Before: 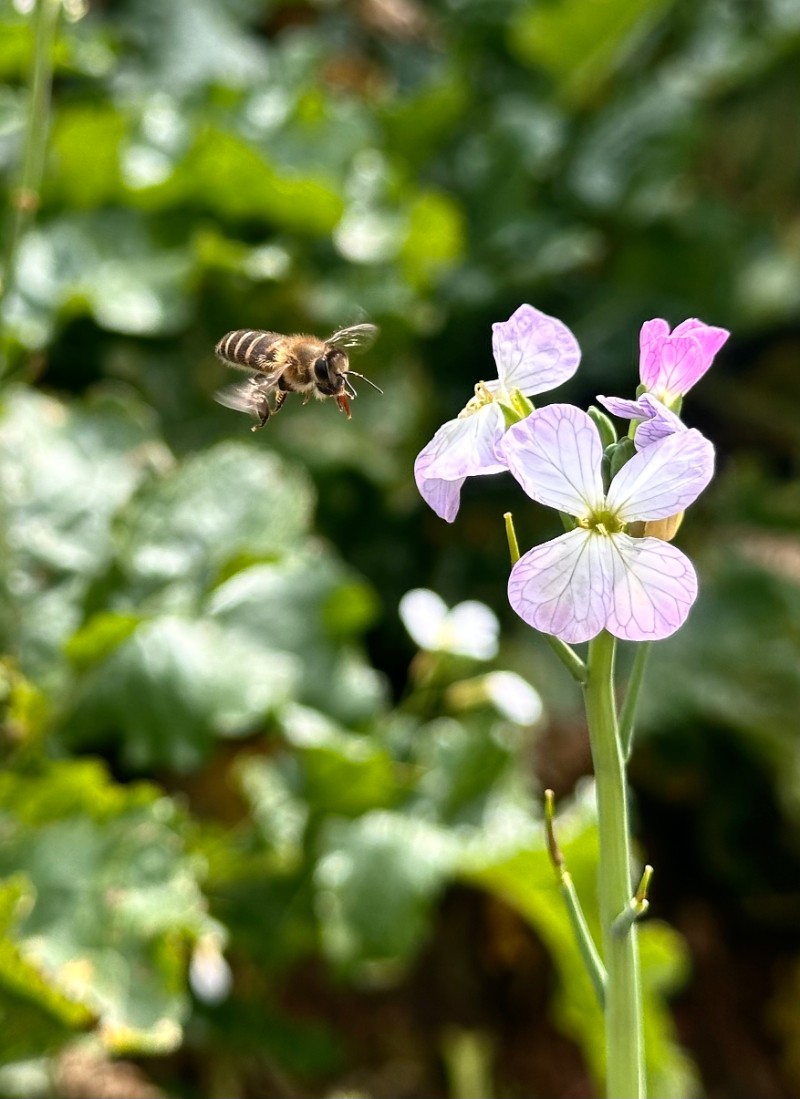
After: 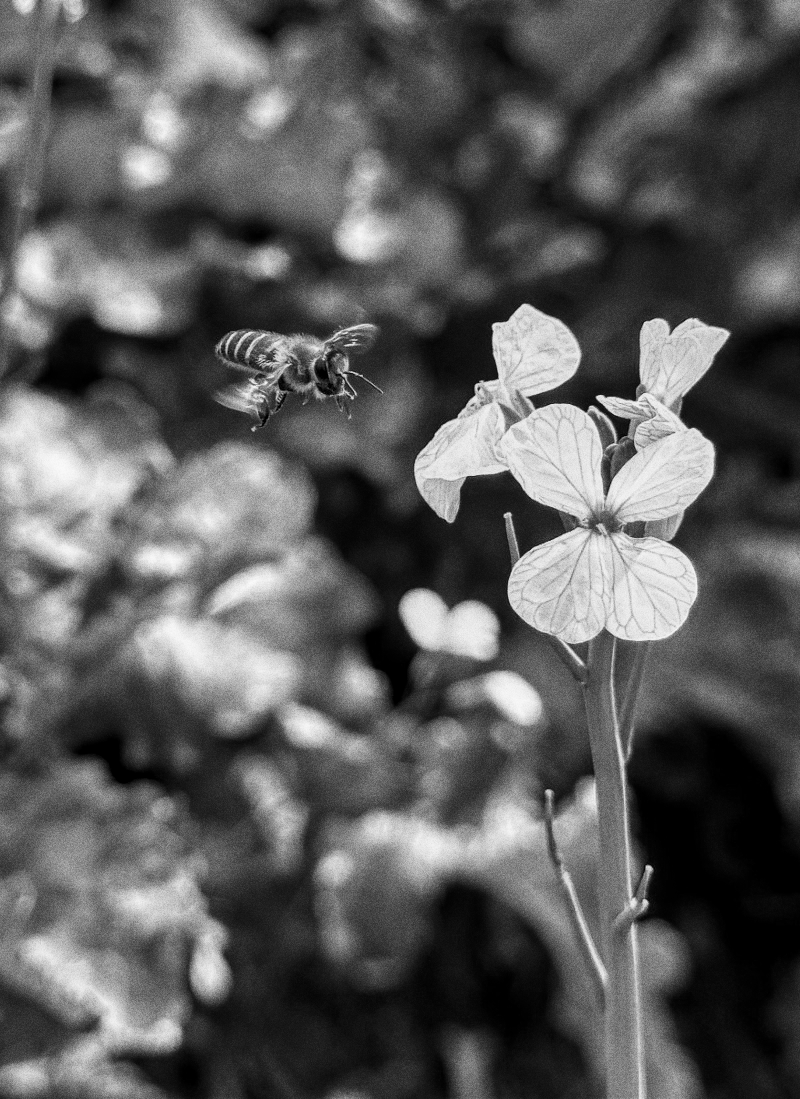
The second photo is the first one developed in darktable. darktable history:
grain: coarseness 0.09 ISO, strength 40%
color calibration: output gray [0.246, 0.254, 0.501, 0], gray › normalize channels true, illuminant same as pipeline (D50), adaptation XYZ, x 0.346, y 0.359, gamut compression 0
local contrast: on, module defaults
tone equalizer: on, module defaults
